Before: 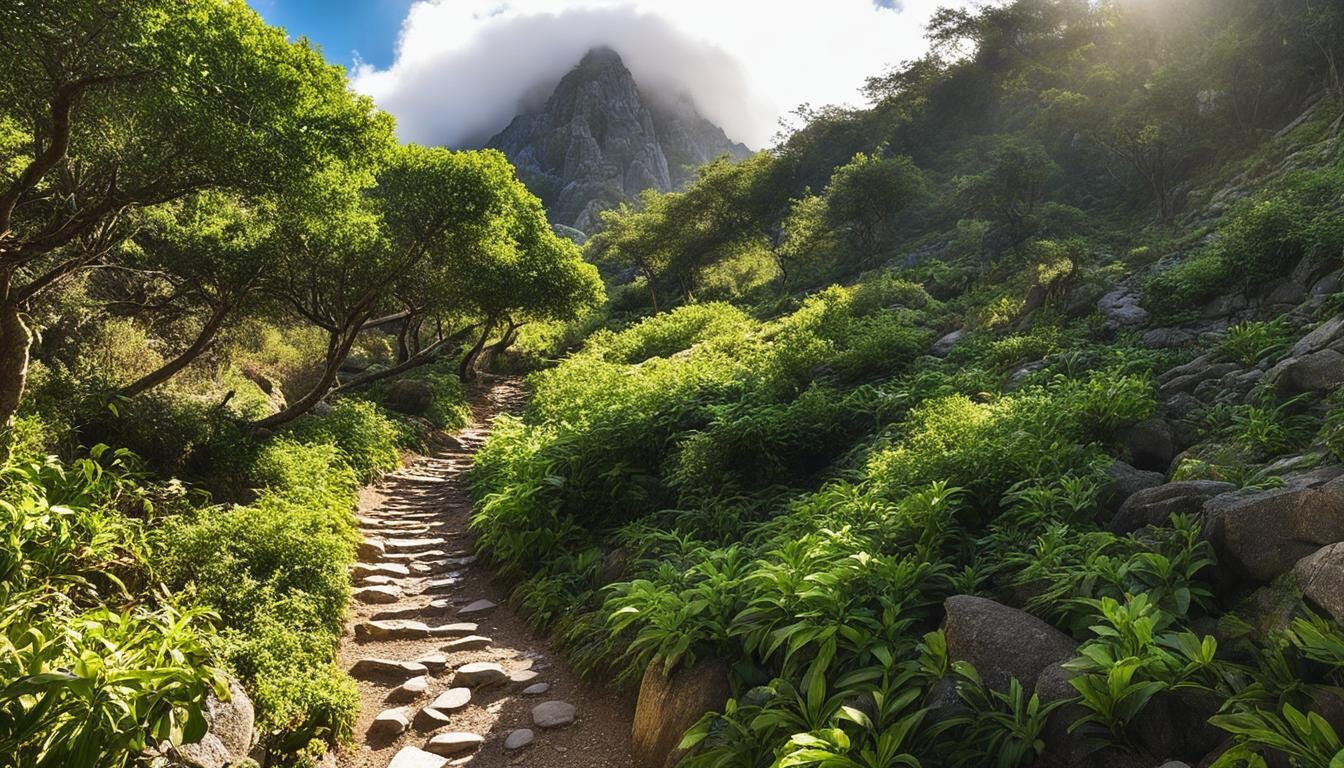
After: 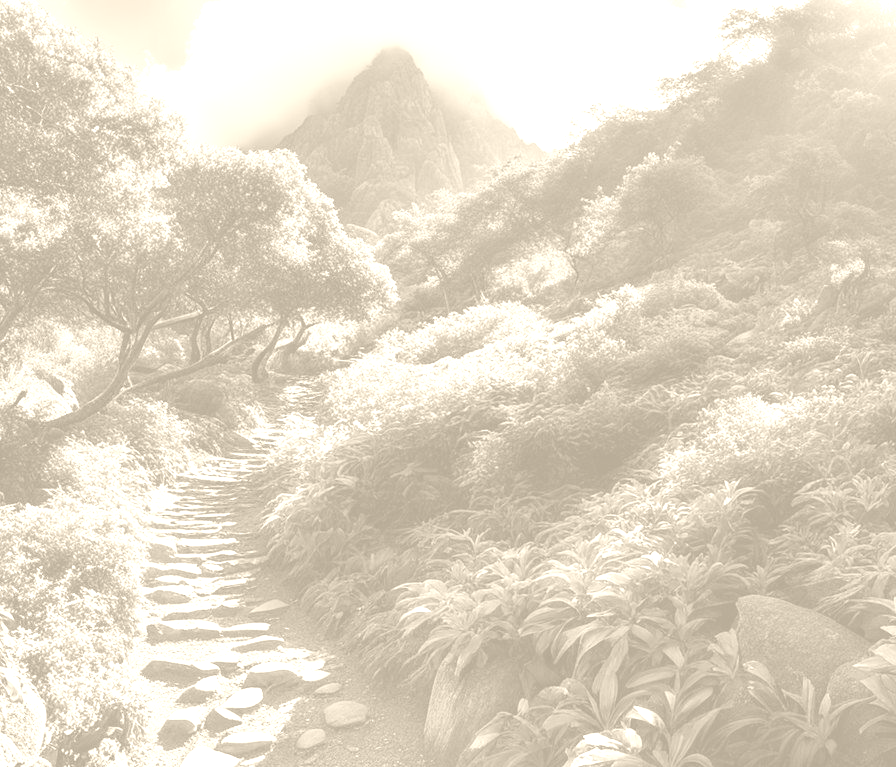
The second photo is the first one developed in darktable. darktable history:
crop and rotate: left 15.546%, right 17.787%
colorize: hue 36°, saturation 71%, lightness 80.79%
